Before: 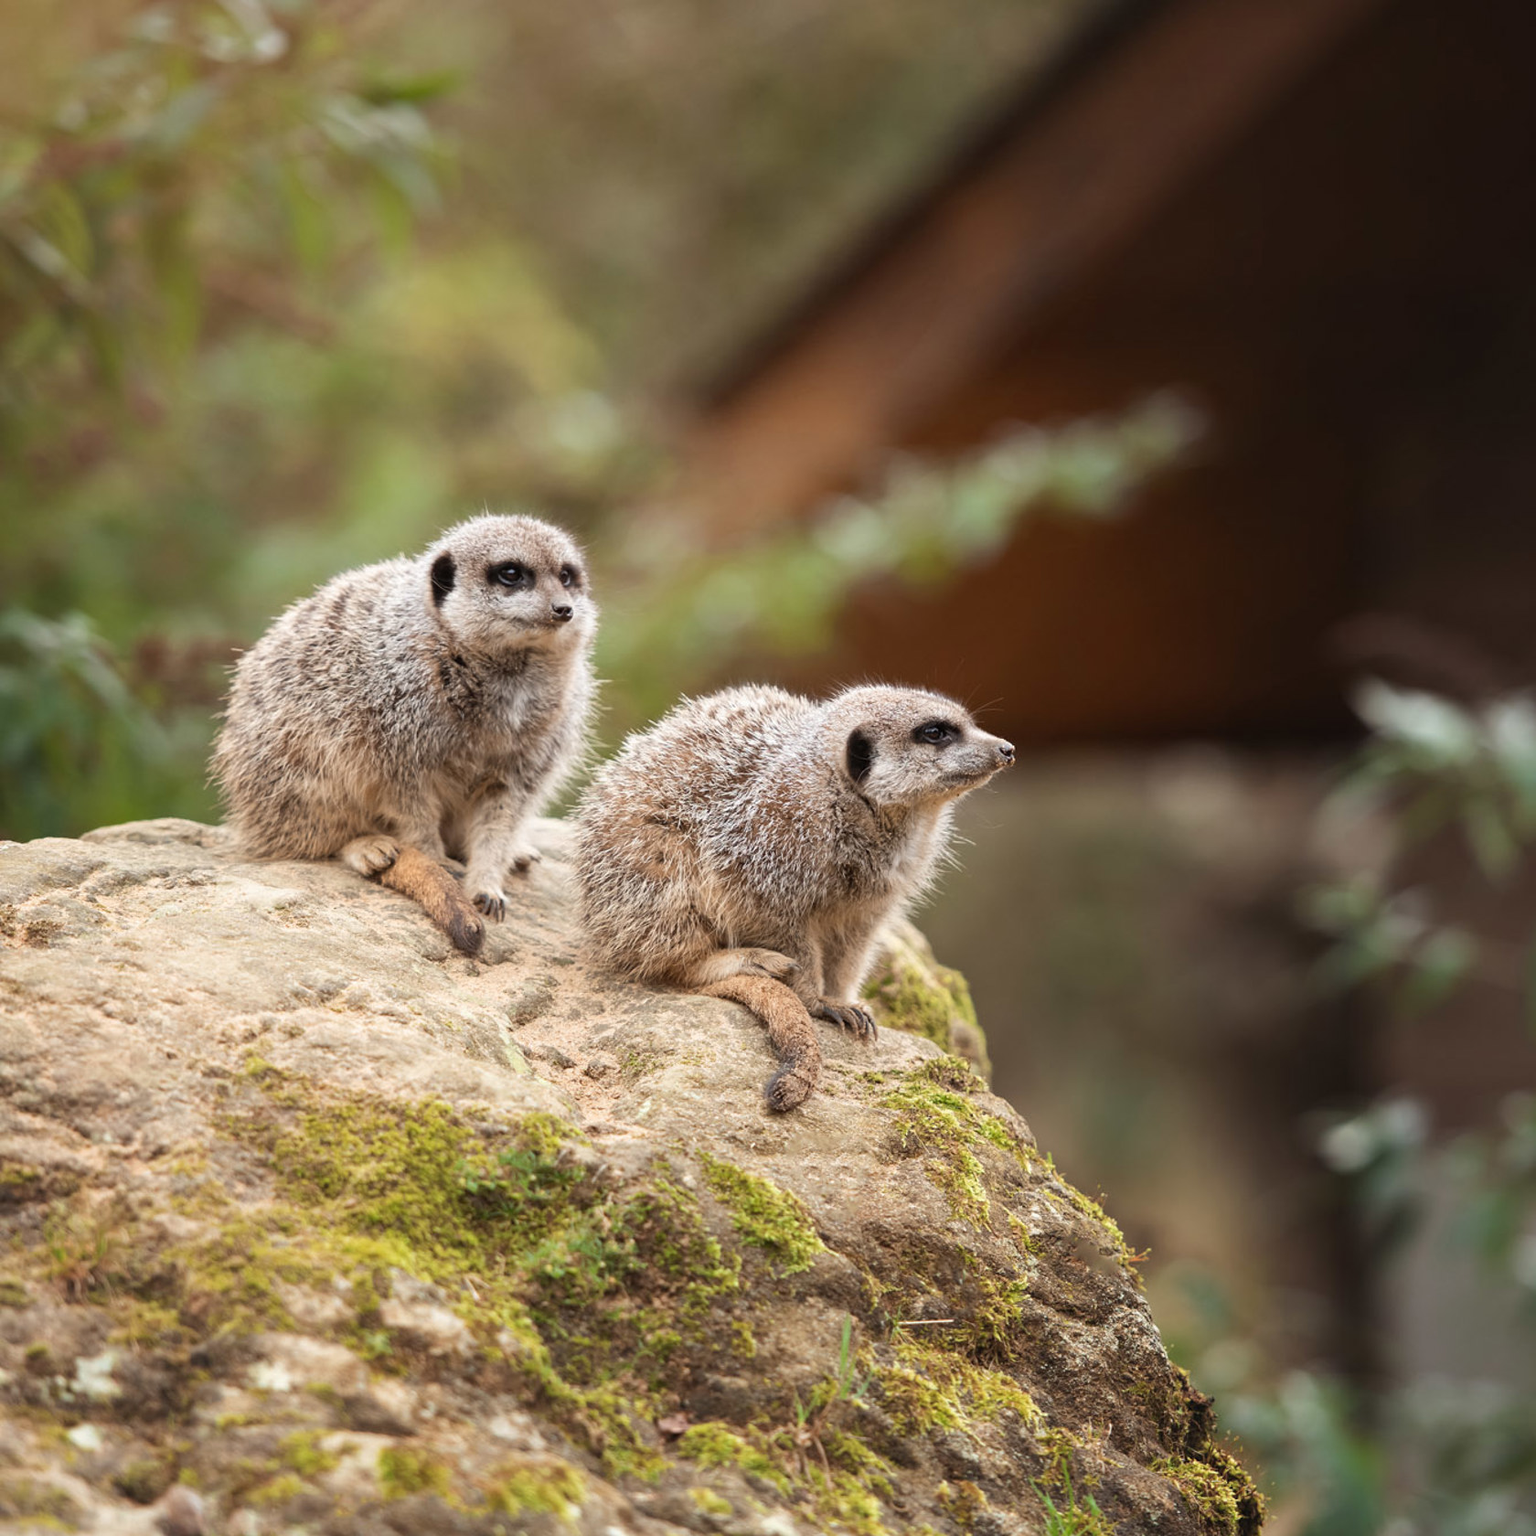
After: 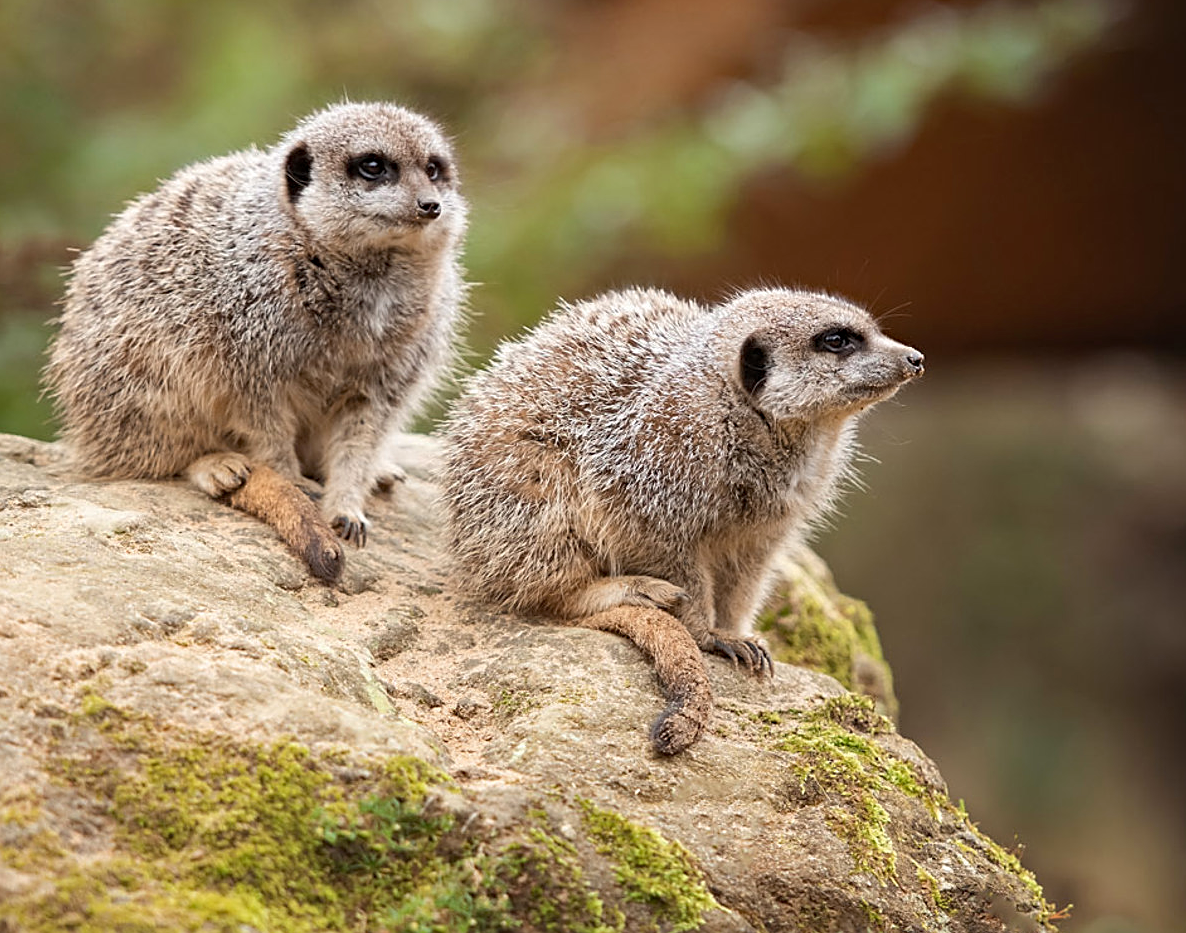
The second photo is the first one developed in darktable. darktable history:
haze removal: adaptive false
sharpen: on, module defaults
crop: left 11.129%, top 27.443%, right 18.257%, bottom 16.986%
